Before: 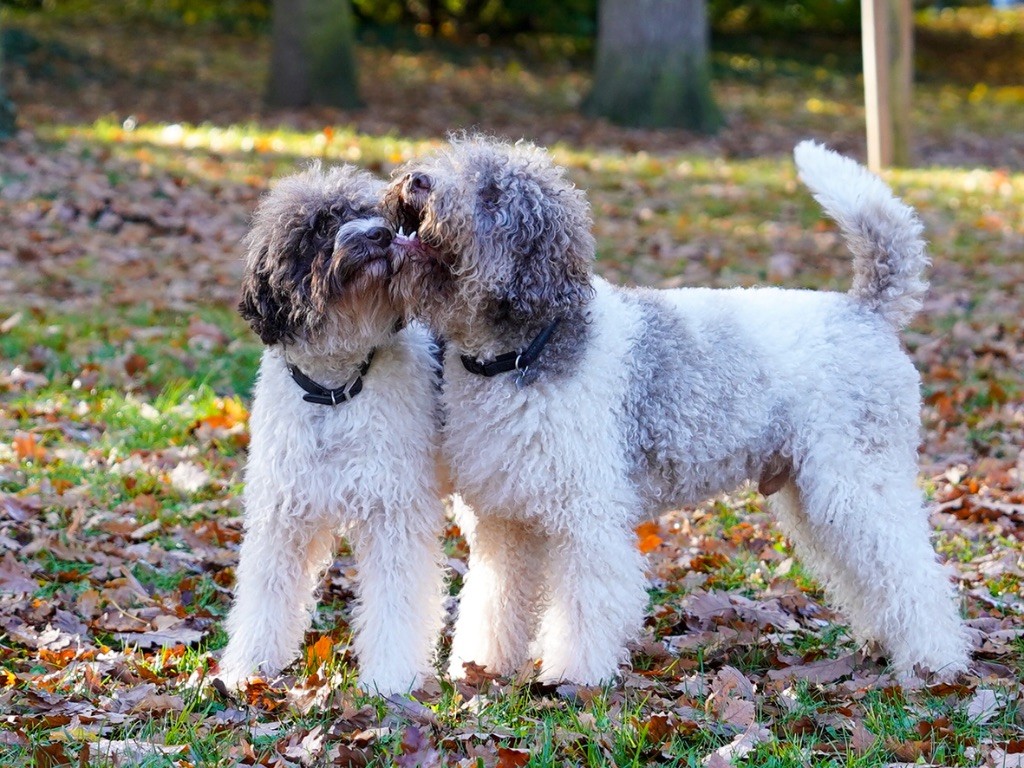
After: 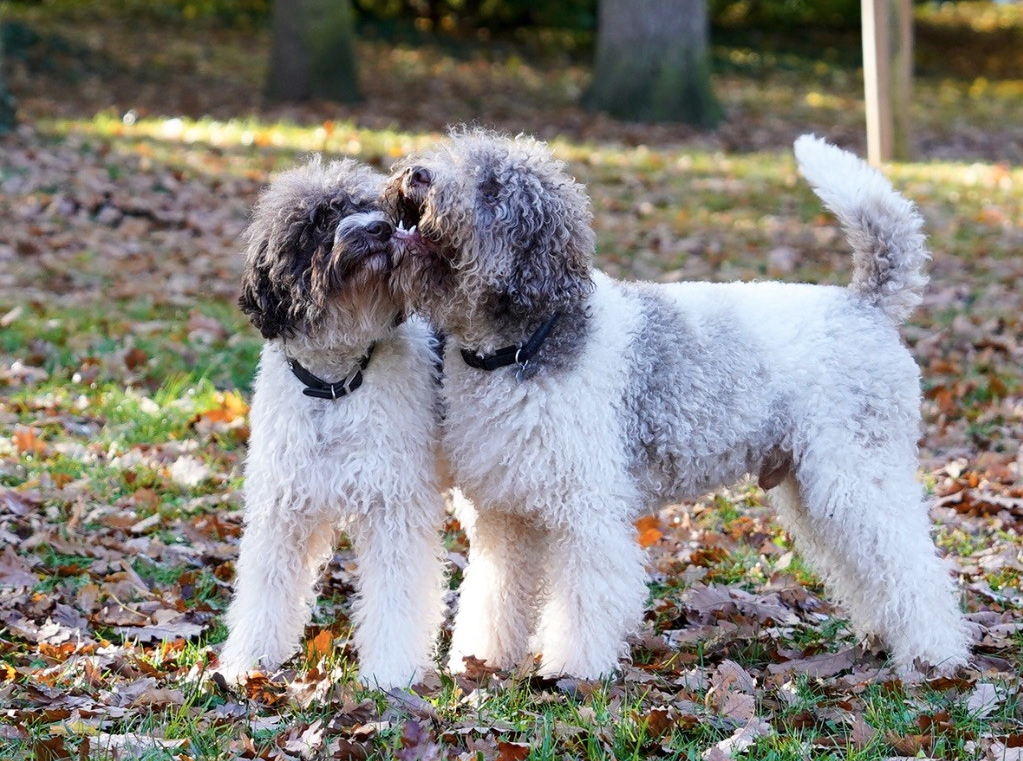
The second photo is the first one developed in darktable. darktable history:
contrast brightness saturation: contrast 0.107, saturation -0.159
crop: top 0.875%, right 0.003%
